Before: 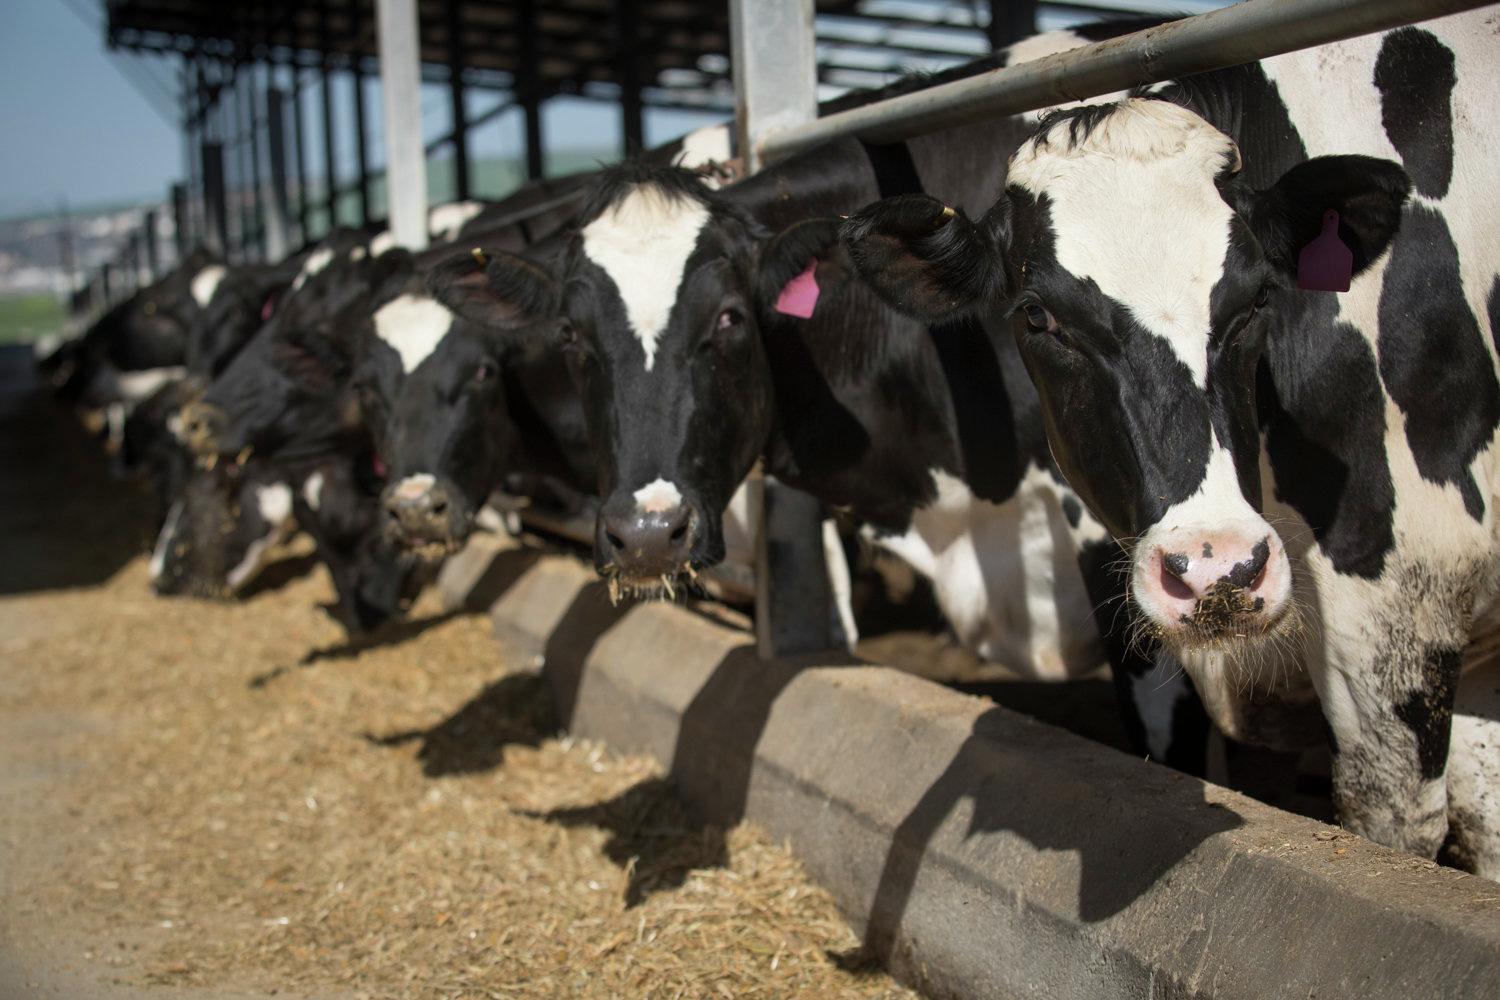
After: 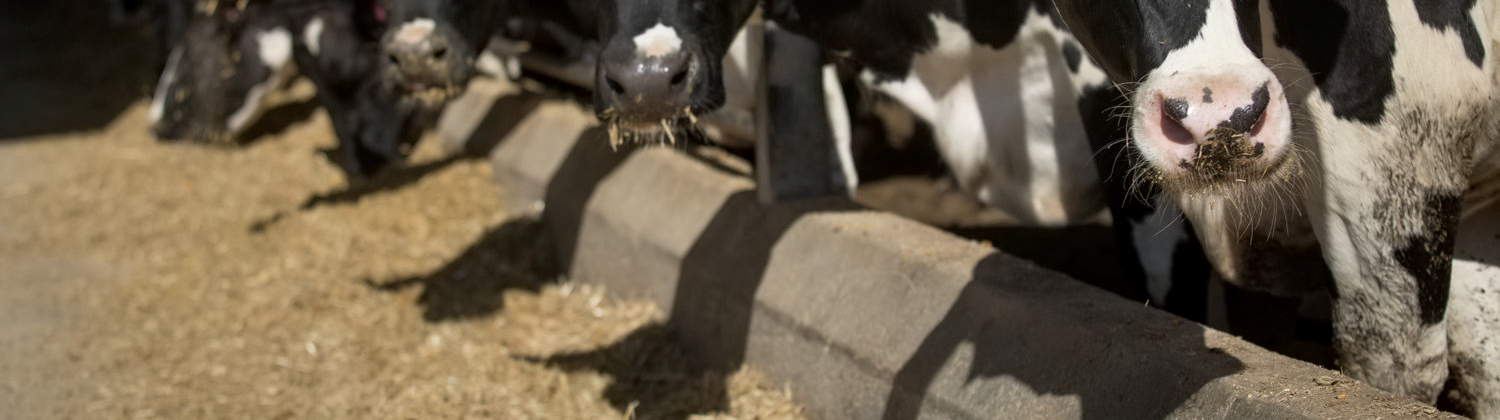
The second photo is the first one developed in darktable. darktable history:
contrast equalizer: y [[0.5 ×6], [0.5 ×6], [0.5 ×6], [0 ×6], [0, 0, 0, 0.581, 0.011, 0]]
crop: top 45.551%, bottom 12.262%
exposure: black level correction 0.001, compensate highlight preservation false
